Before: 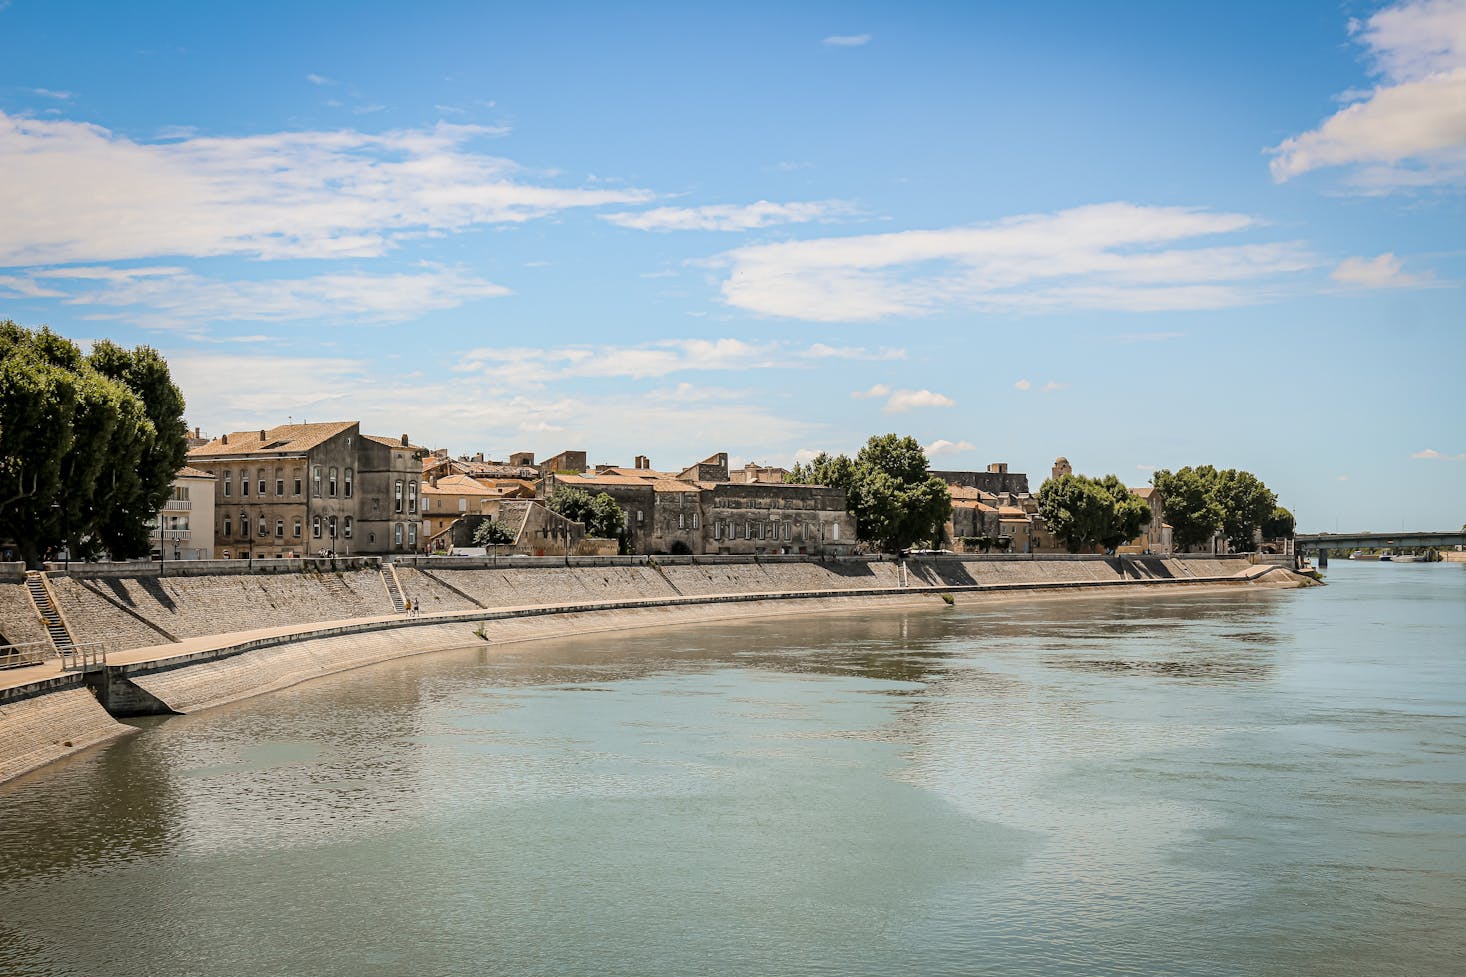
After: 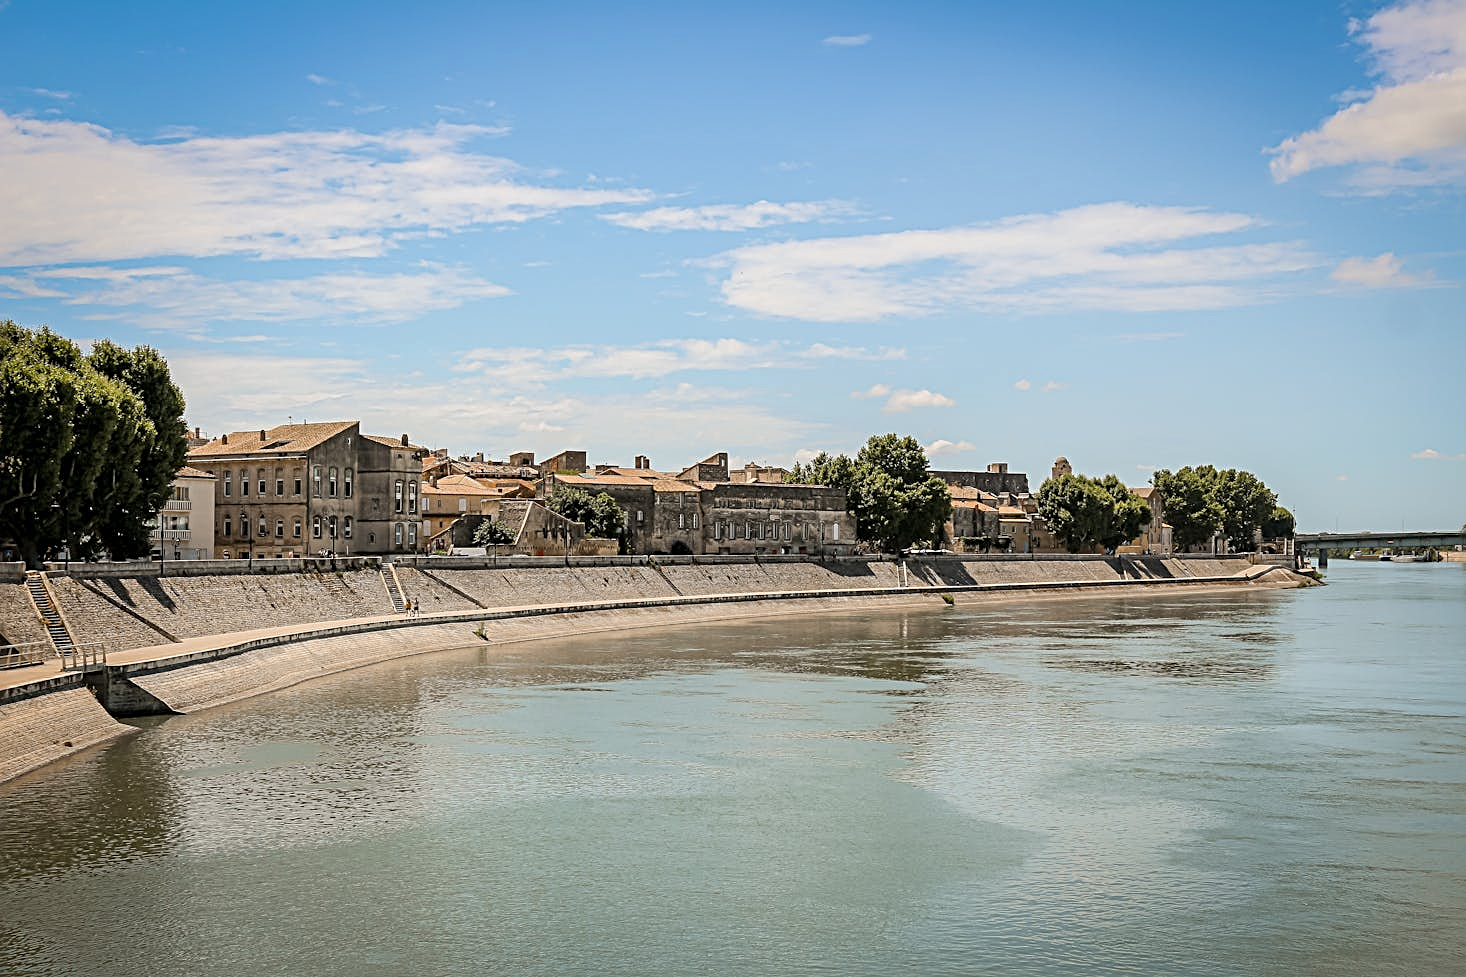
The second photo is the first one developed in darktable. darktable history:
shadows and highlights: shadows 25.69, highlights -24.67
sharpen: radius 2.766
